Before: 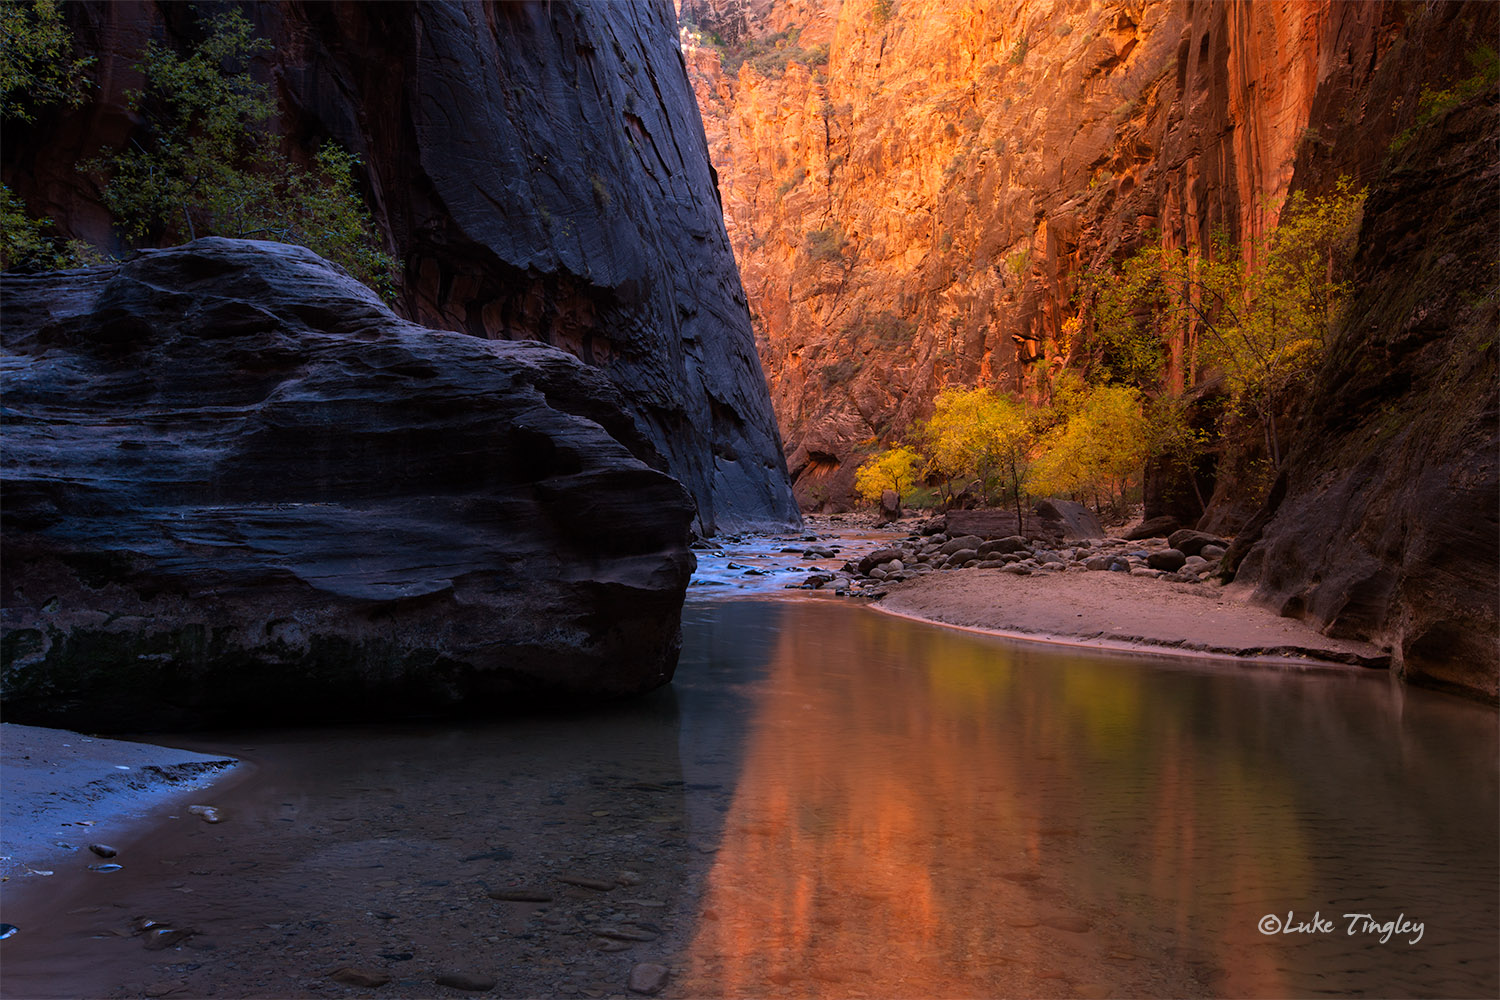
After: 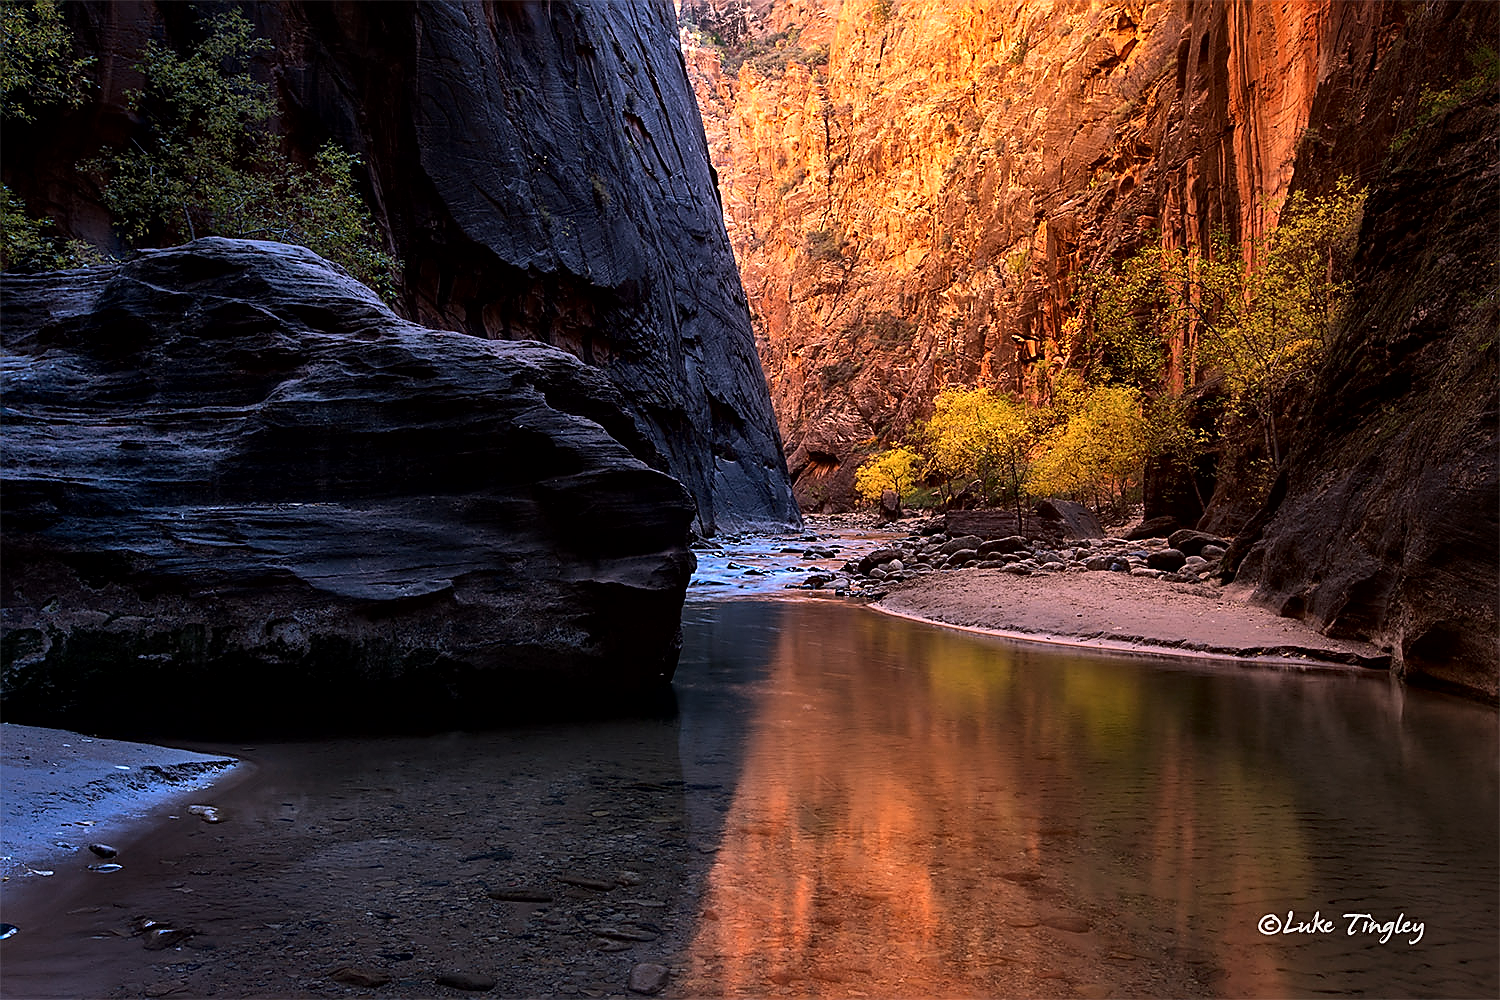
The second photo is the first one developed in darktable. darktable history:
local contrast: mode bilateral grid, contrast 25, coarseness 60, detail 151%, midtone range 0.2
tone equalizer: -8 EV -0.417 EV, -7 EV -0.389 EV, -6 EV -0.333 EV, -5 EV -0.222 EV, -3 EV 0.222 EV, -2 EV 0.333 EV, -1 EV 0.389 EV, +0 EV 0.417 EV, edges refinement/feathering 500, mask exposure compensation -1.57 EV, preserve details no
sharpen: radius 1.4, amount 1.25, threshold 0.7
